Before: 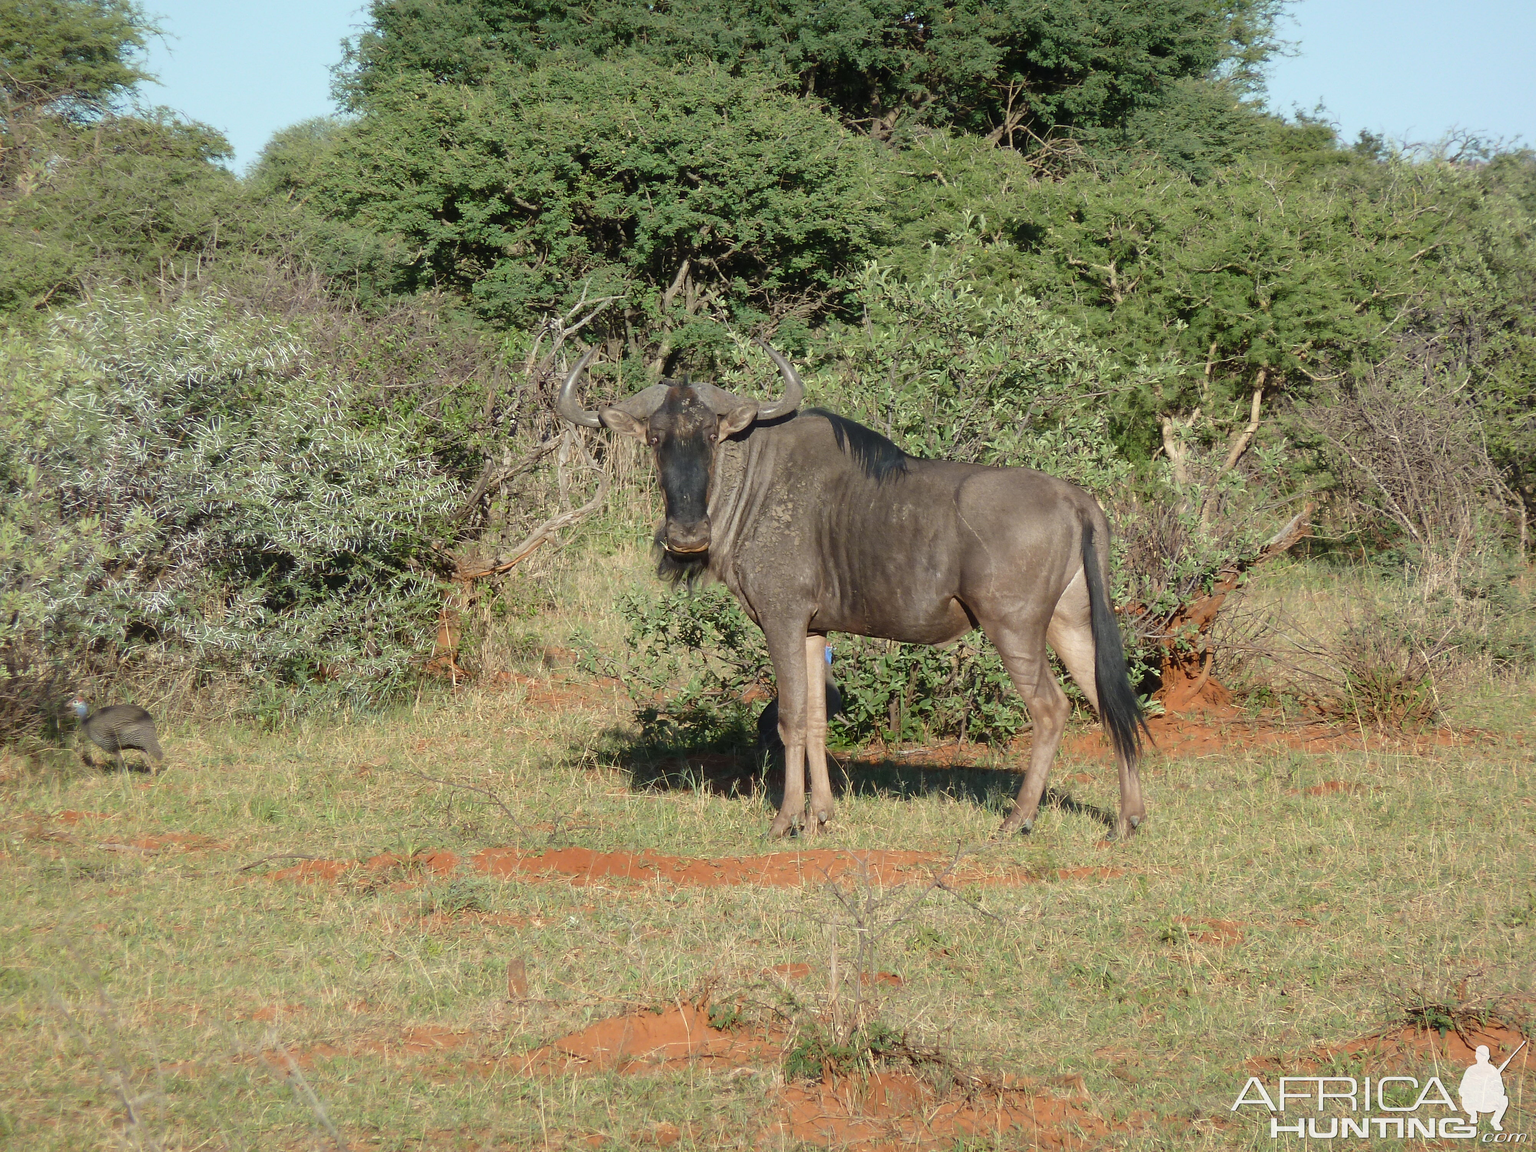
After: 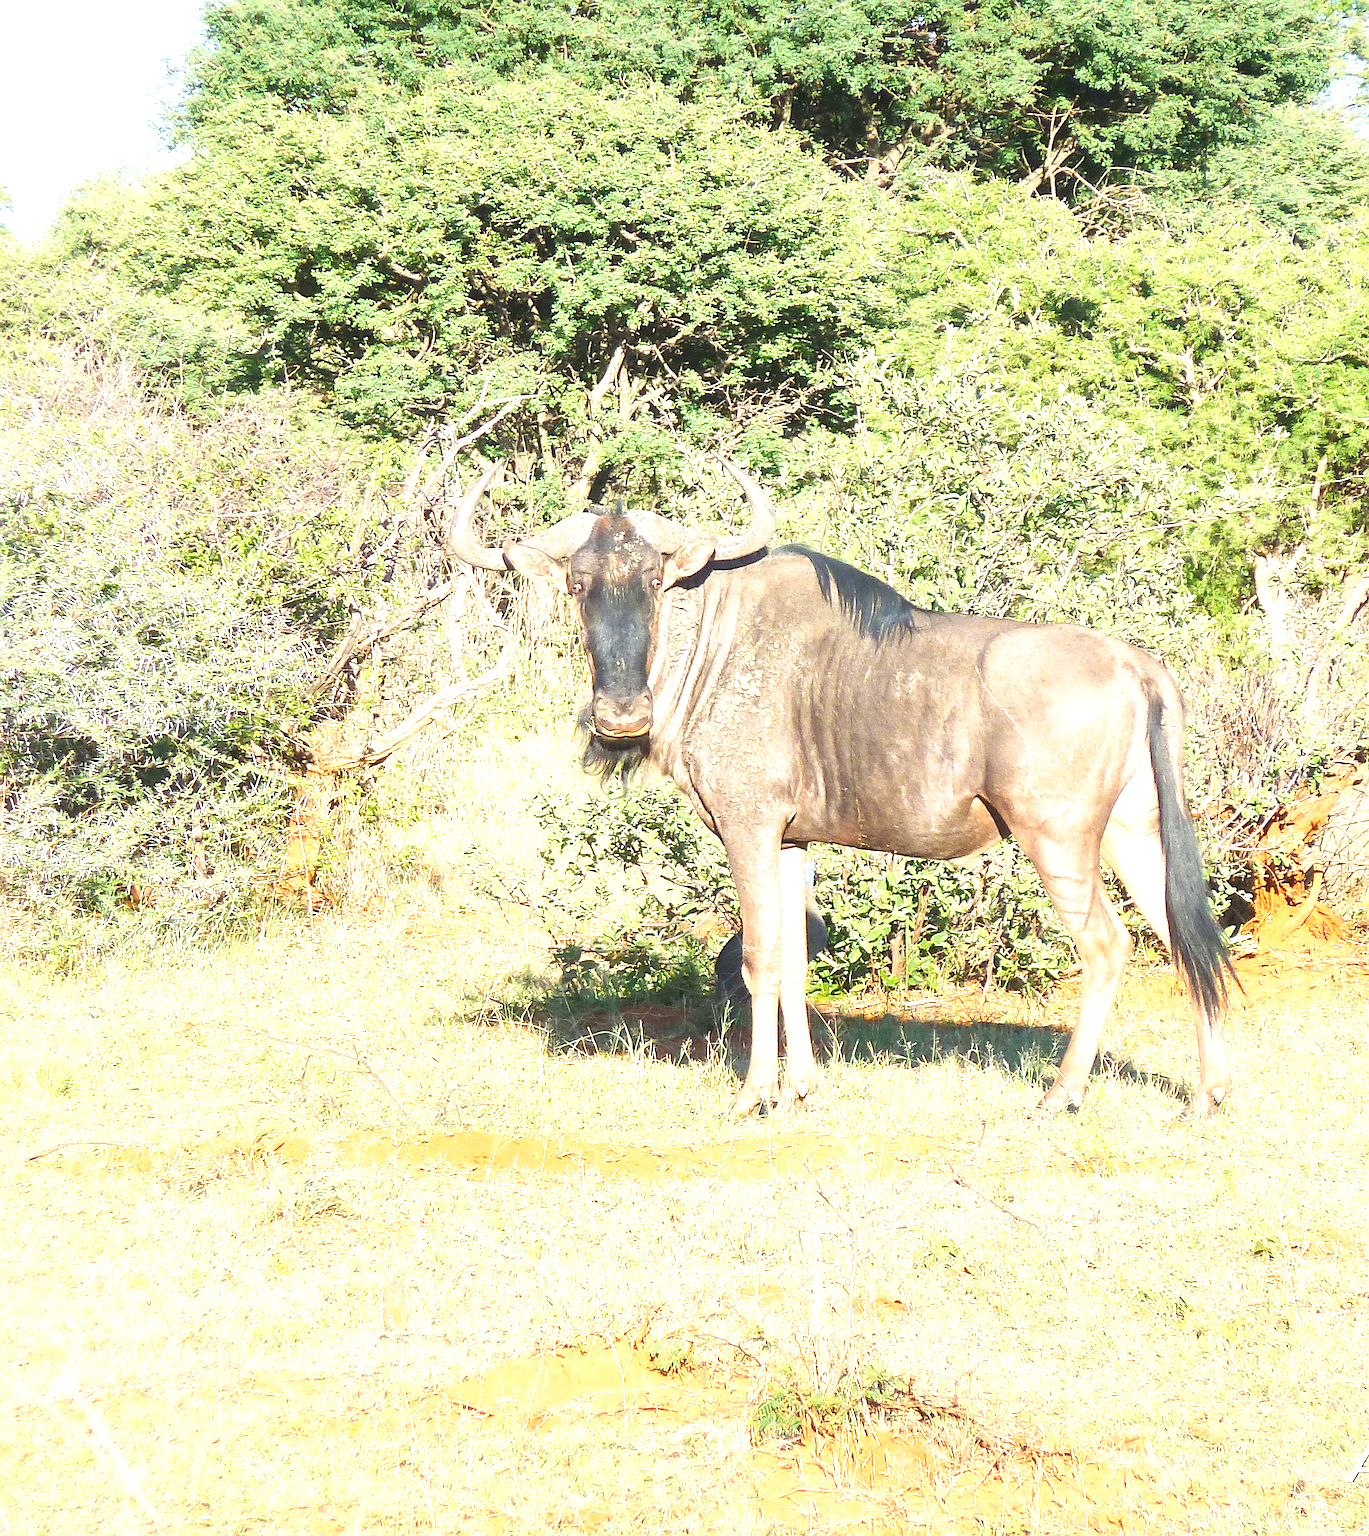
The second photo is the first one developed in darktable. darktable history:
tone curve: curves: ch0 [(0, 0) (0.389, 0.458) (0.745, 0.82) (0.849, 0.917) (0.919, 0.969) (1, 1)]; ch1 [(0, 0) (0.437, 0.404) (0.5, 0.5) (0.529, 0.55) (0.58, 0.6) (0.616, 0.649) (1, 1)]; ch2 [(0, 0) (0.442, 0.428) (0.5, 0.5) (0.525, 0.543) (0.585, 0.62) (1, 1)], preserve colors none
tone equalizer: edges refinement/feathering 500, mask exposure compensation -1.57 EV, preserve details no
exposure: black level correction 0, exposure 1.924 EV, compensate highlight preservation false
sharpen: on, module defaults
color balance rgb: perceptual saturation grading › global saturation 19.452%
crop and rotate: left 14.426%, right 18.725%
